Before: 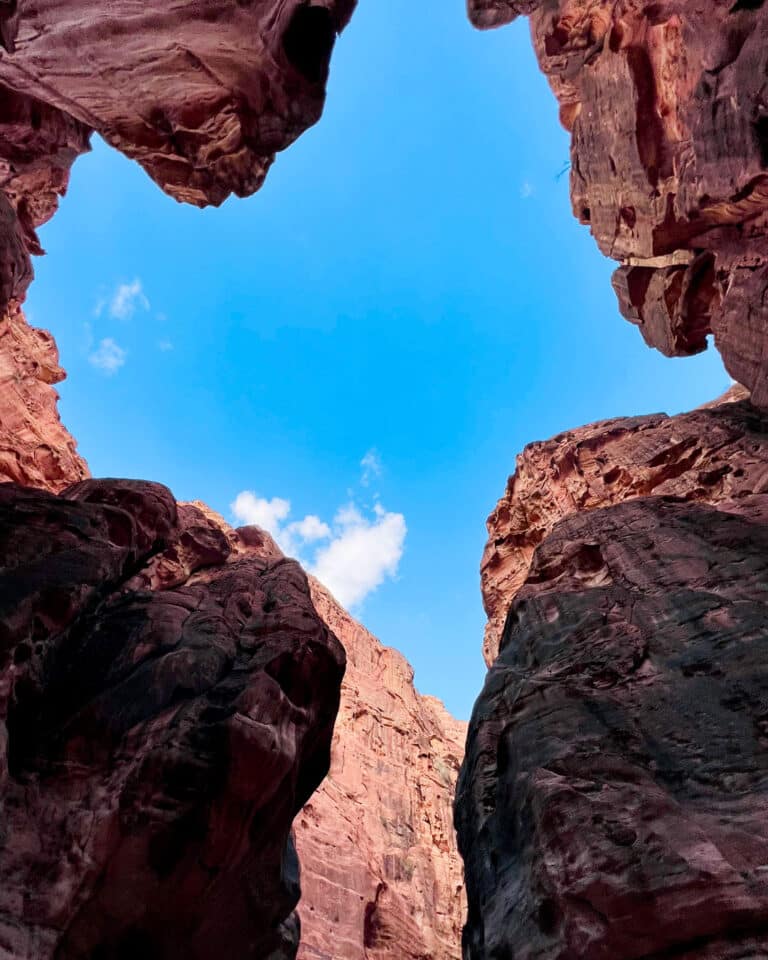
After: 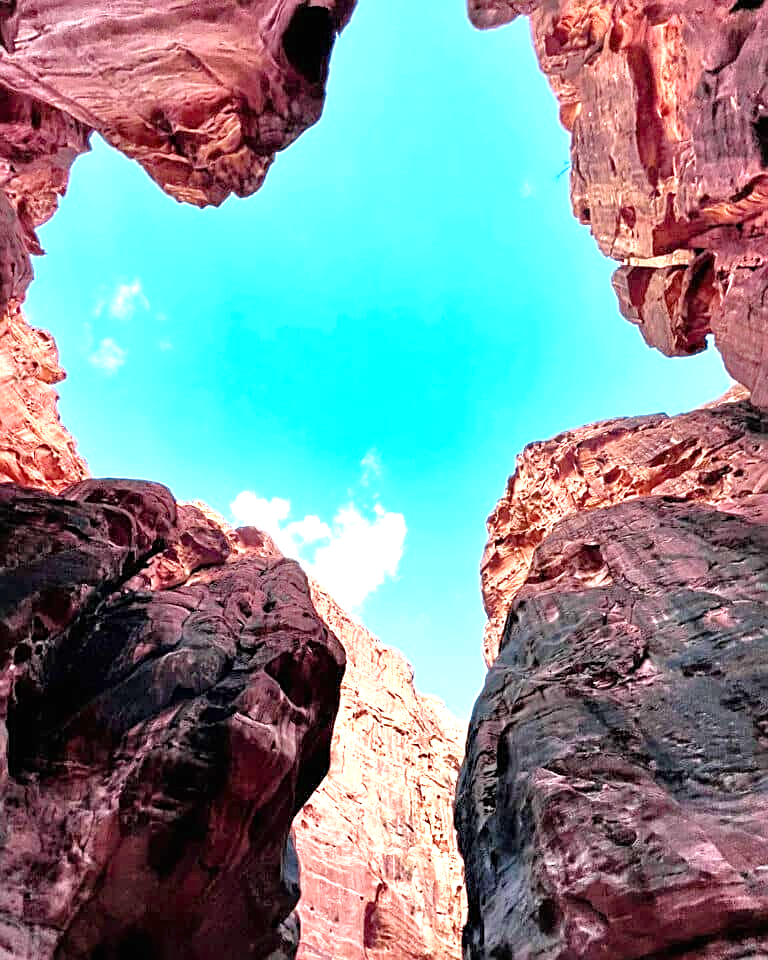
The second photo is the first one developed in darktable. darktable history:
tone equalizer: -7 EV 0.15 EV, -6 EV 0.6 EV, -5 EV 1.15 EV, -4 EV 1.33 EV, -3 EV 1.15 EV, -2 EV 0.6 EV, -1 EV 0.15 EV, mask exposure compensation -0.5 EV
sharpen: on, module defaults
exposure: black level correction 0, exposure 1.2 EV, compensate highlight preservation false
